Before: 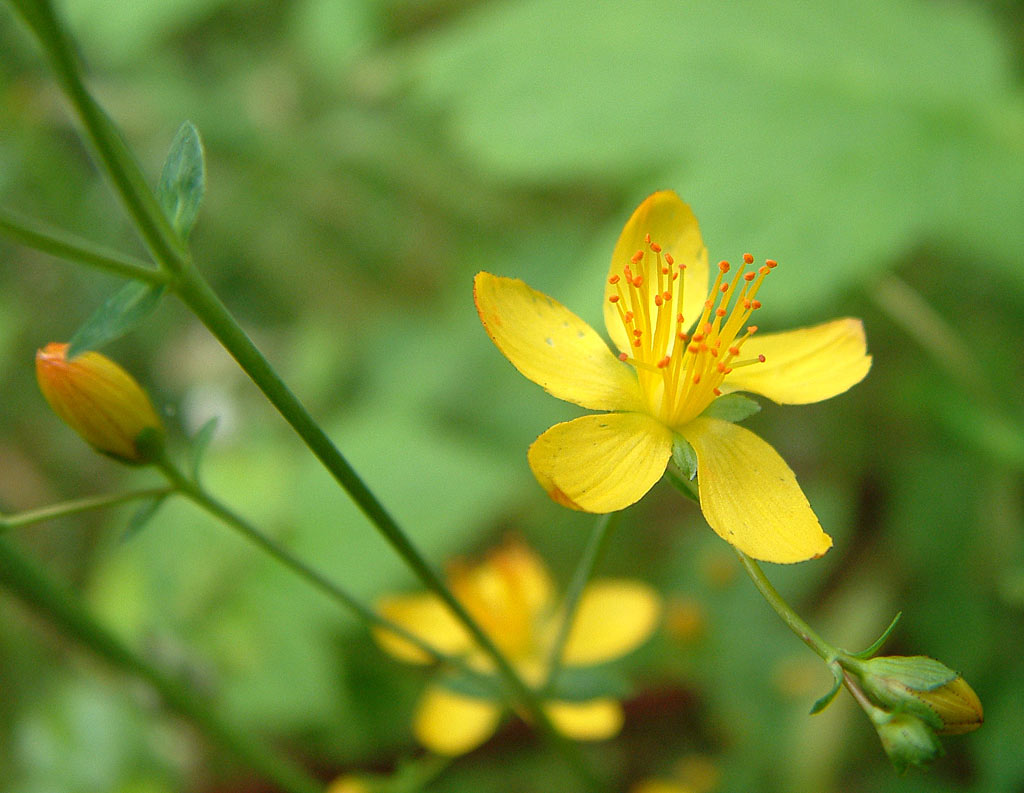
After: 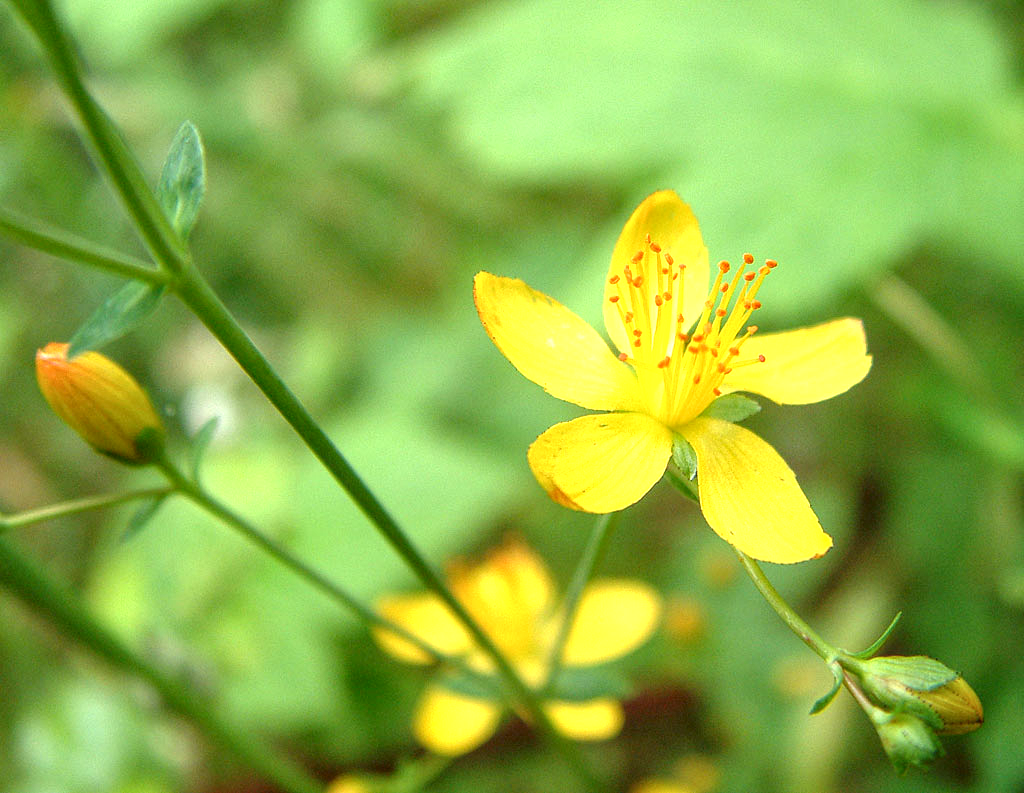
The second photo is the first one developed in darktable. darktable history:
local contrast: detail 130%
exposure: exposure 0.766 EV, compensate highlight preservation false
